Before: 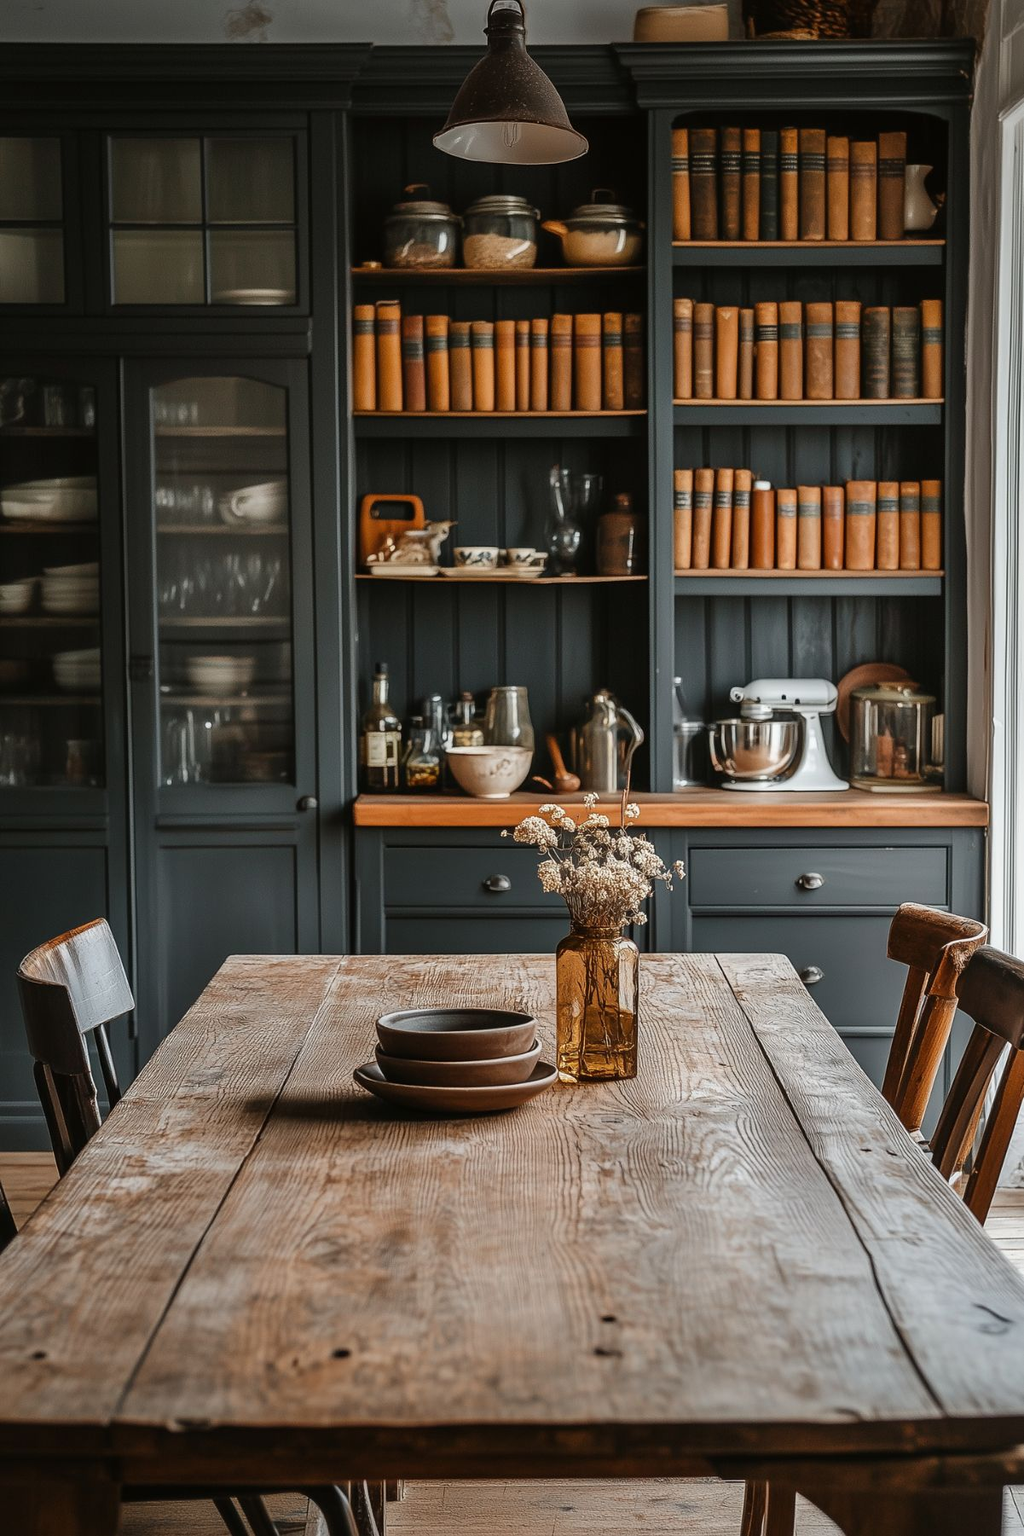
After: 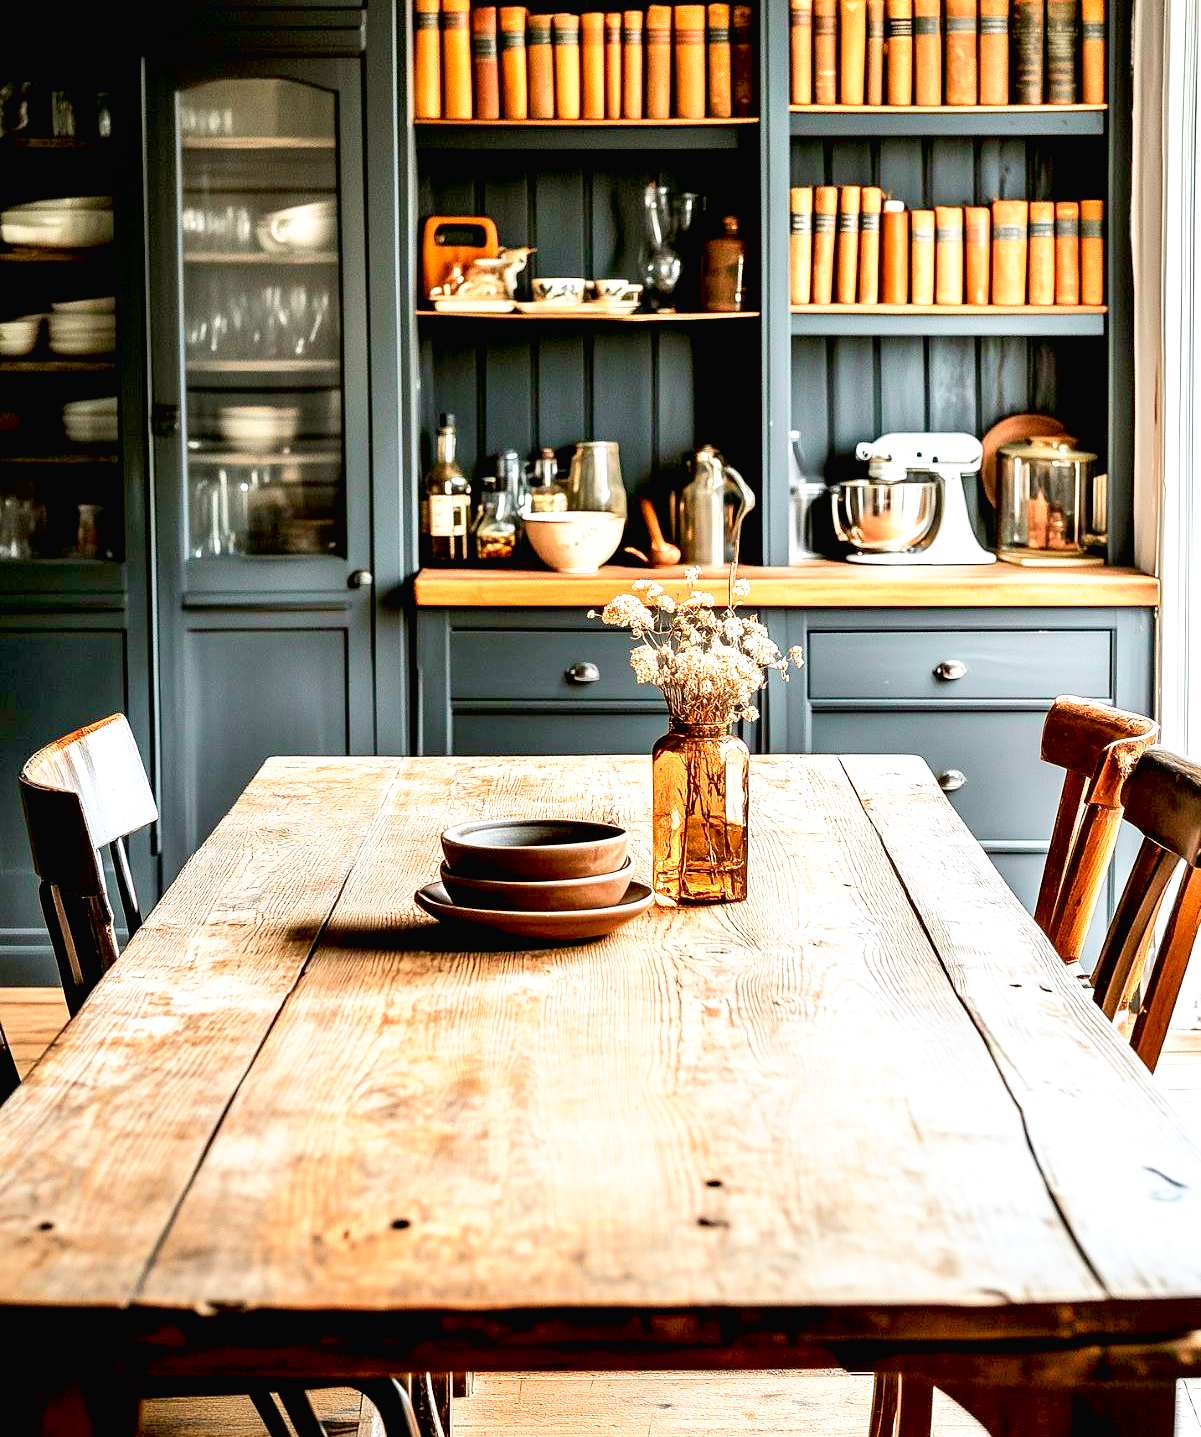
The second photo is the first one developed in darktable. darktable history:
crop and rotate: top 20.19%
exposure: black level correction 0.009, exposure 1.426 EV, compensate highlight preservation false
tone curve: curves: ch0 [(0, 0.013) (0.054, 0.018) (0.205, 0.191) (0.289, 0.292) (0.39, 0.424) (0.493, 0.551) (0.666, 0.743) (0.795, 0.841) (1, 0.998)]; ch1 [(0, 0) (0.385, 0.343) (0.439, 0.415) (0.494, 0.495) (0.501, 0.501) (0.51, 0.509) (0.548, 0.554) (0.586, 0.601) (0.66, 0.687) (0.783, 0.804) (1, 1)]; ch2 [(0, 0) (0.304, 0.31) (0.403, 0.399) (0.441, 0.428) (0.47, 0.469) (0.498, 0.496) (0.524, 0.538) (0.566, 0.579) (0.633, 0.665) (0.7, 0.711) (1, 1)], color space Lab, independent channels, preserve colors none
base curve: curves: ch0 [(0, 0) (0.688, 0.865) (1, 1)], preserve colors none
